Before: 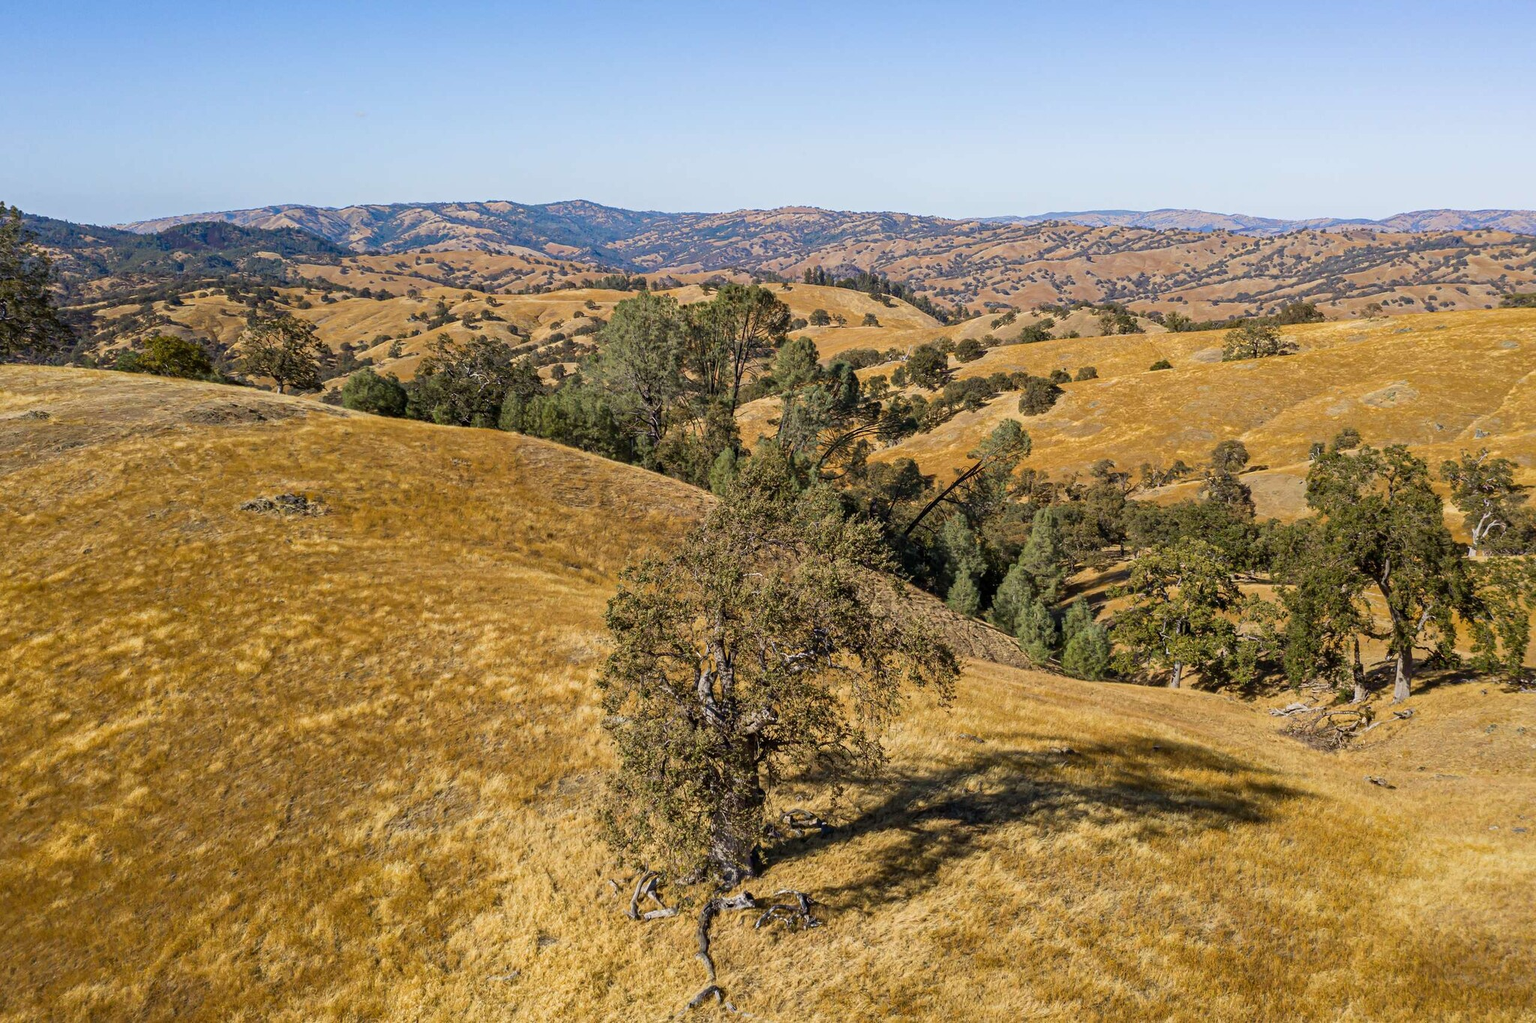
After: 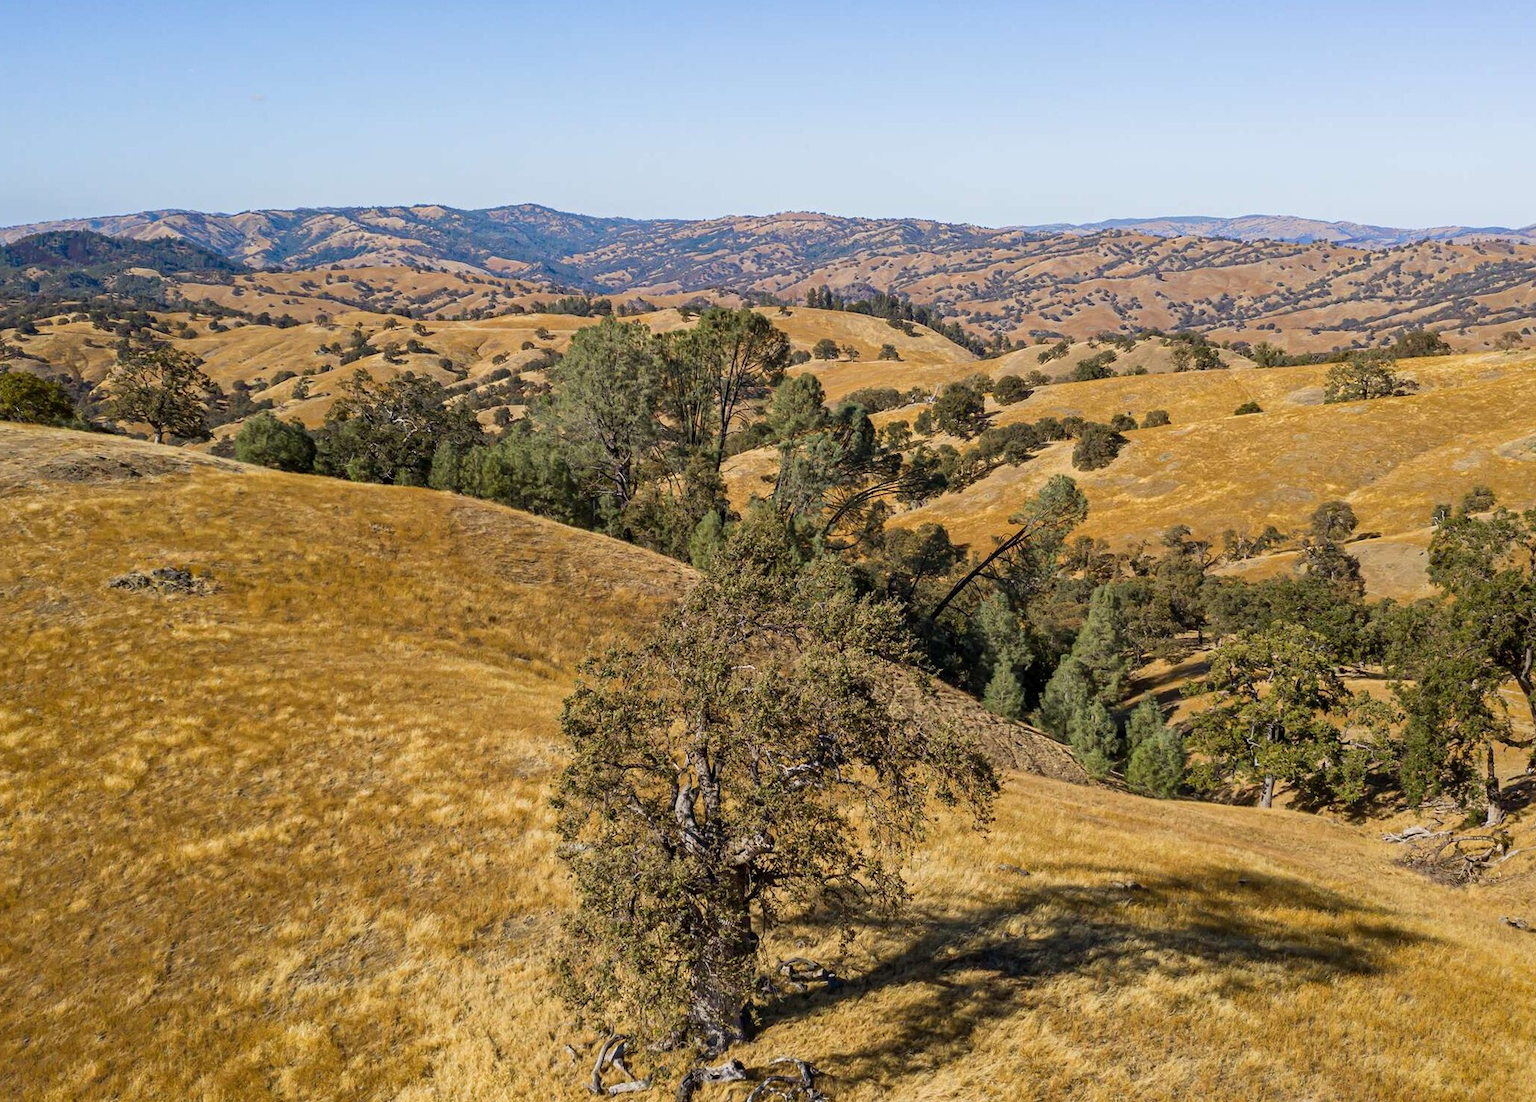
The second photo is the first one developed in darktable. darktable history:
crop: left 9.929%, top 3.475%, right 9.249%, bottom 9.388%
